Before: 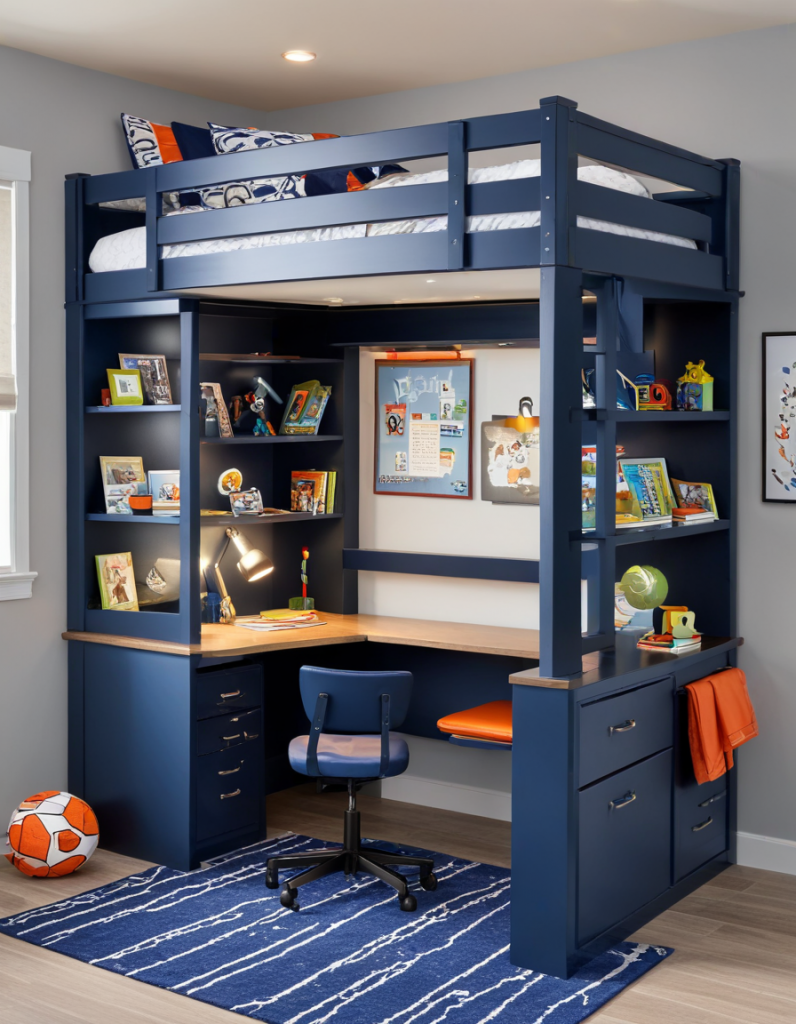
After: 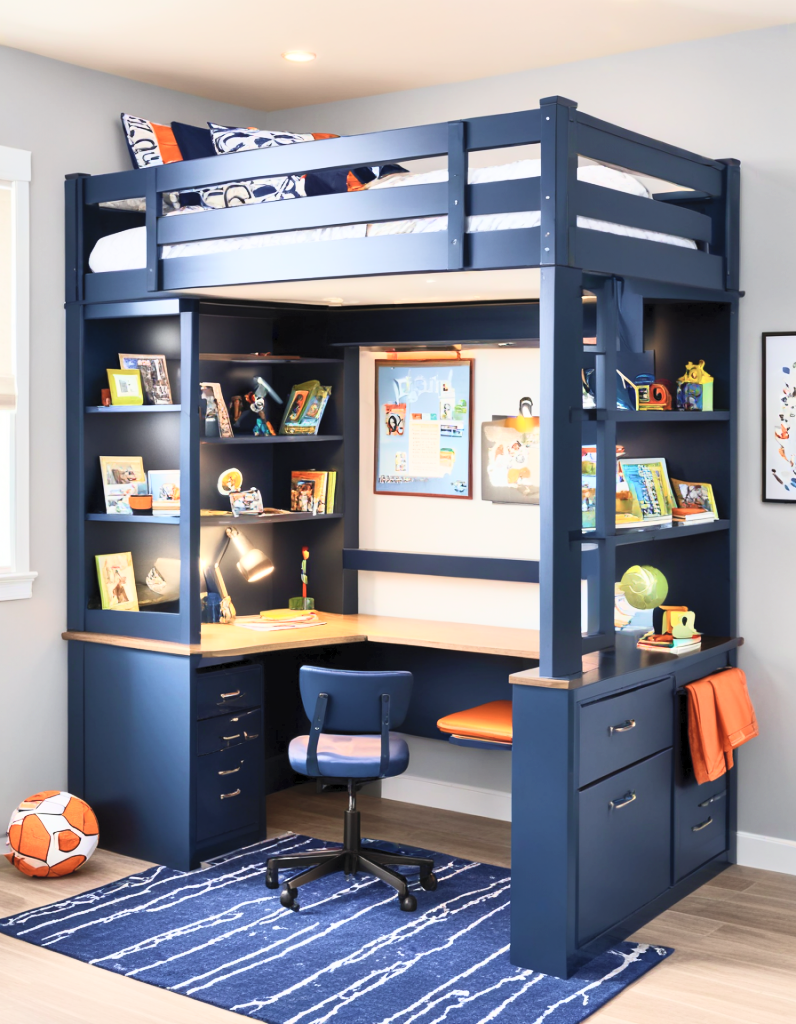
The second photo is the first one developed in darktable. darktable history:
contrast brightness saturation: contrast 0.39, brightness 0.53
velvia: on, module defaults
